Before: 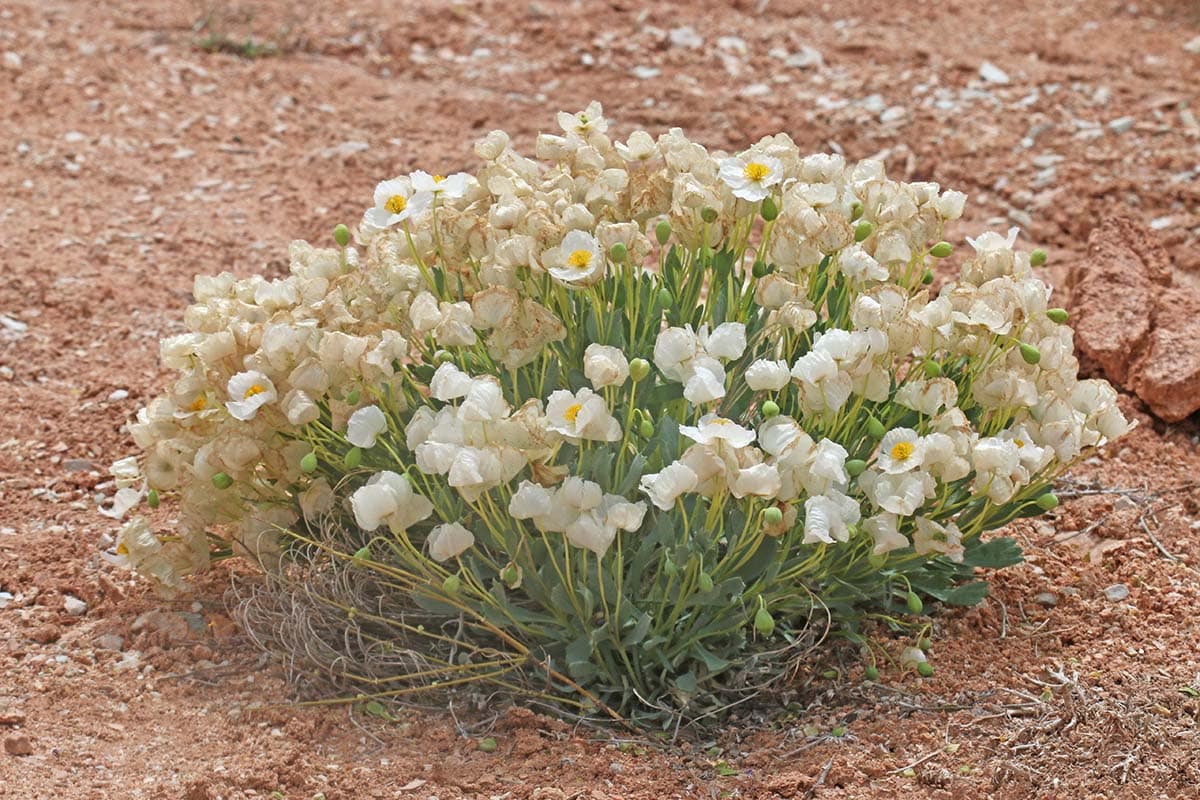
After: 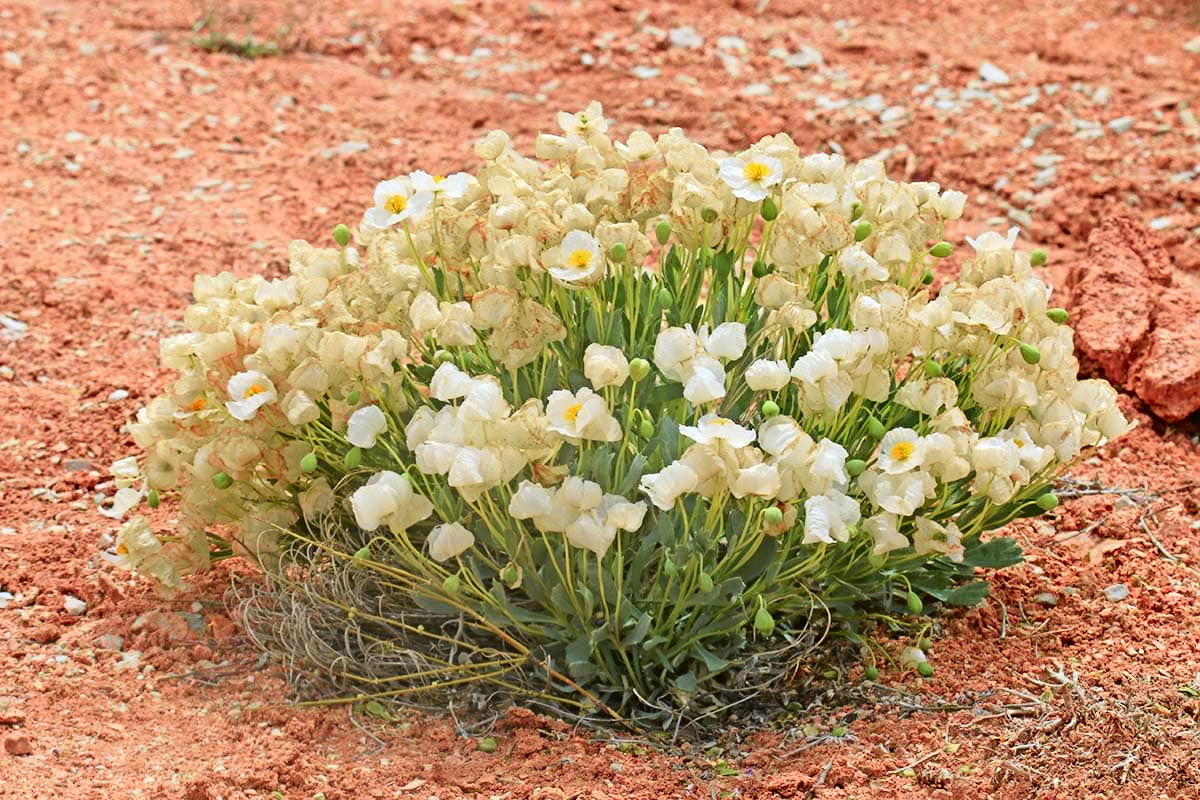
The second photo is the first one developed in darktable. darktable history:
tone curve: curves: ch0 [(0, 0.01) (0.133, 0.057) (0.338, 0.327) (0.494, 0.55) (0.726, 0.807) (1, 1)]; ch1 [(0, 0) (0.346, 0.324) (0.45, 0.431) (0.5, 0.5) (0.522, 0.517) (0.543, 0.578) (1, 1)]; ch2 [(0, 0) (0.44, 0.424) (0.501, 0.499) (0.564, 0.611) (0.622, 0.667) (0.707, 0.746) (1, 1)], color space Lab, independent channels, preserve colors none
